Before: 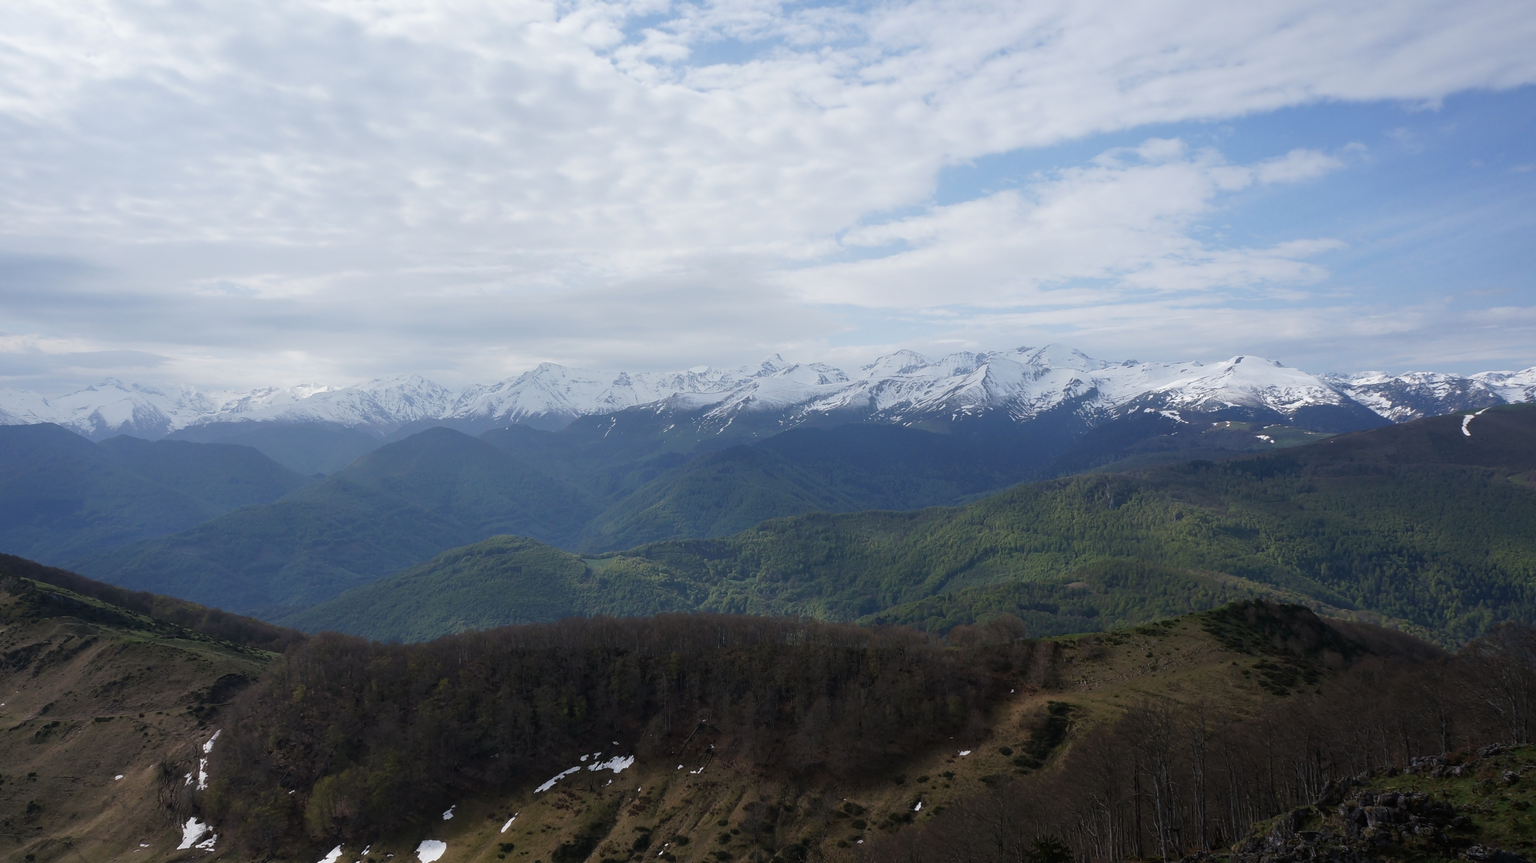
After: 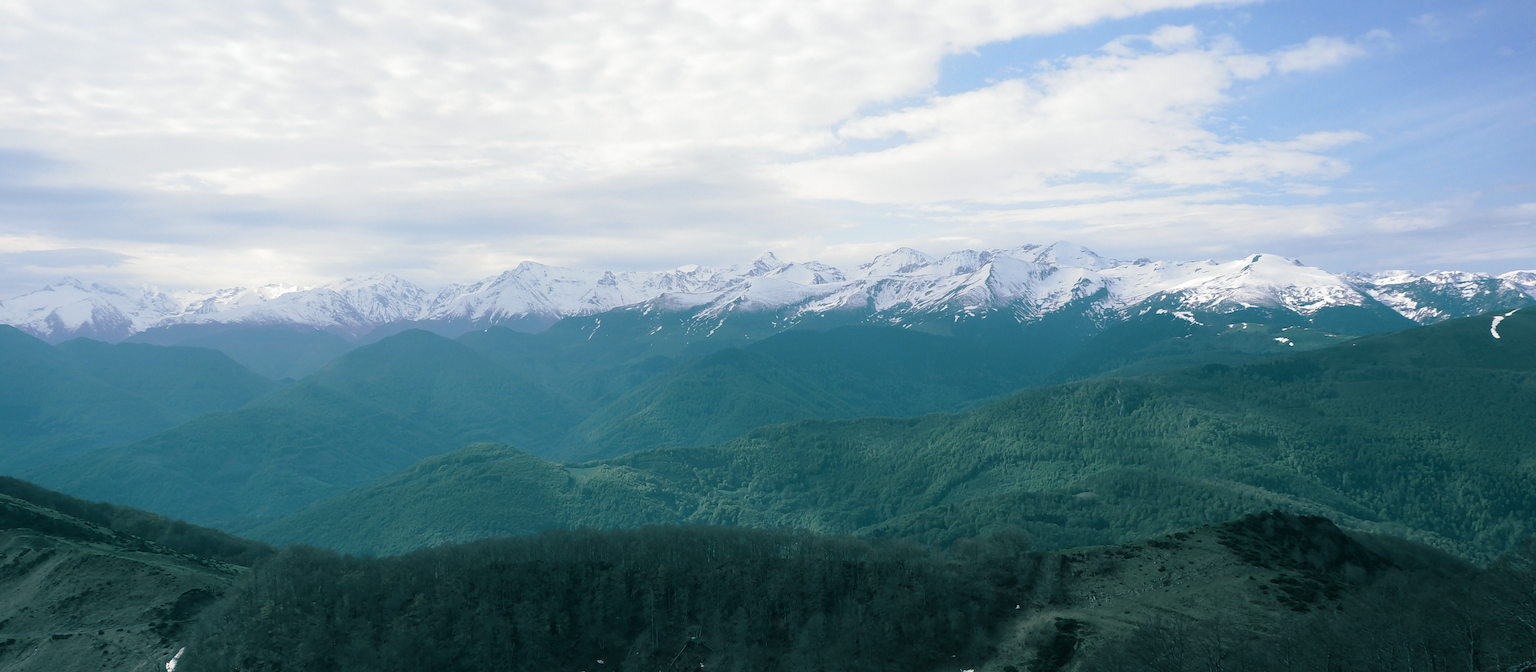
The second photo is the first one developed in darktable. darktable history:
crop and rotate: left 2.991%, top 13.302%, right 1.981%, bottom 12.636%
split-toning: shadows › hue 186.43°, highlights › hue 49.29°, compress 30.29%
exposure: exposure 0.3 EV, compensate highlight preservation false
